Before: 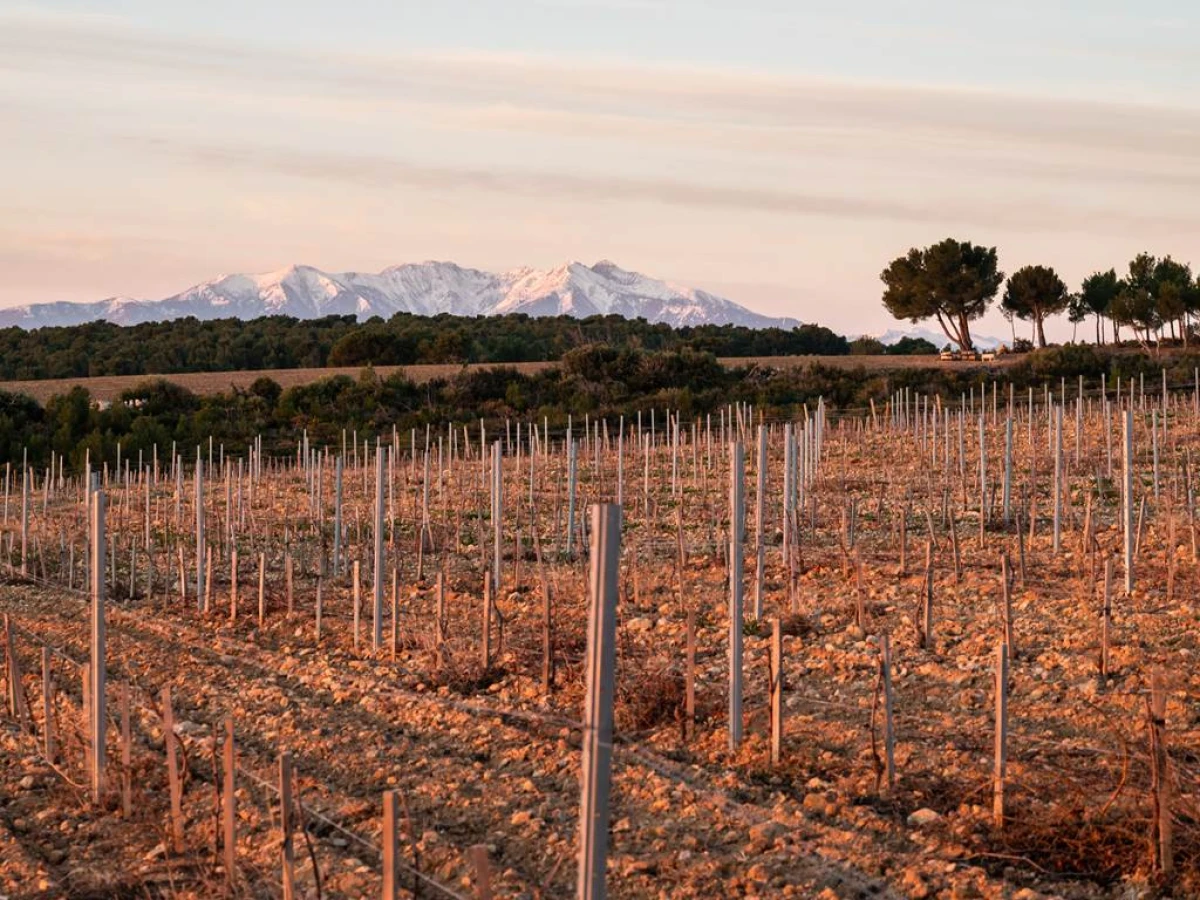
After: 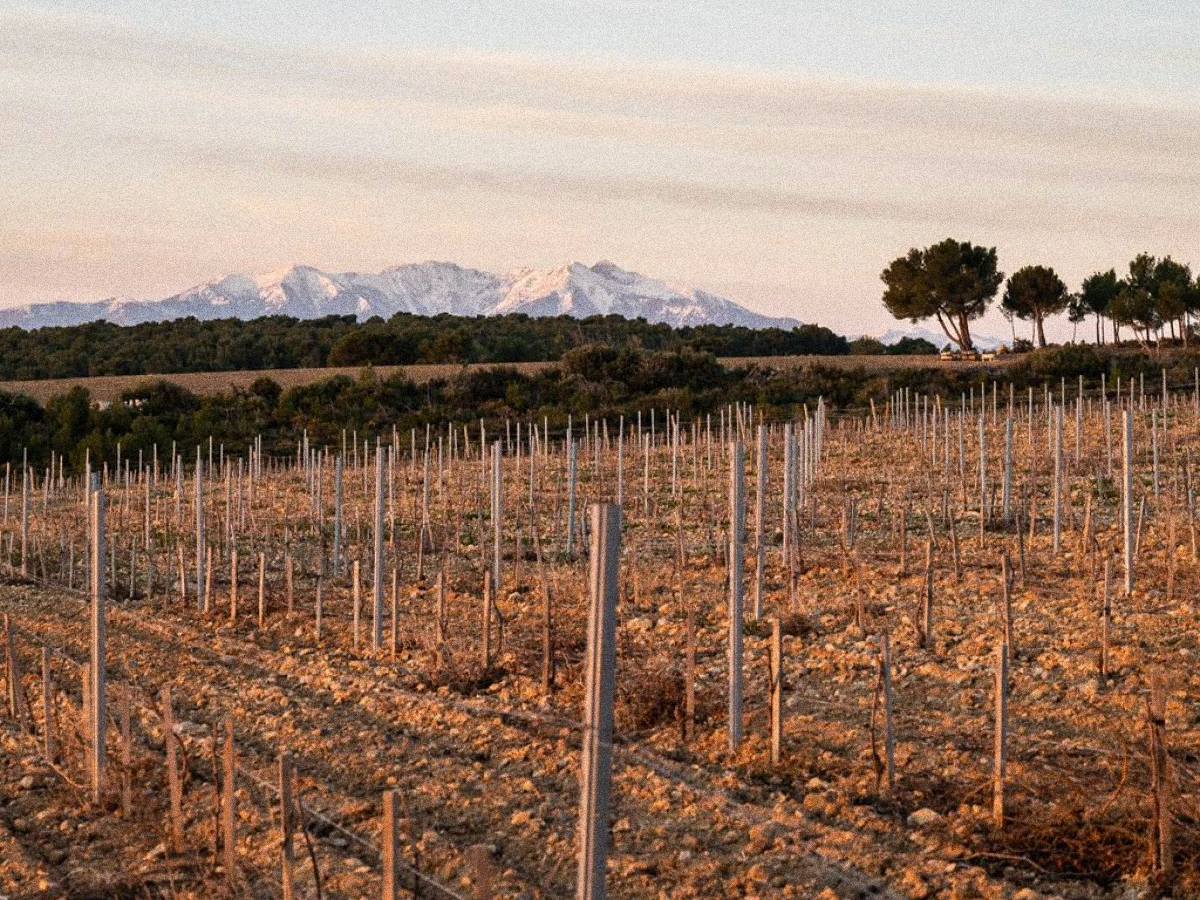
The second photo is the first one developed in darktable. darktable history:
white balance: emerald 1
grain: coarseness 14.49 ISO, strength 48.04%, mid-tones bias 35%
color contrast: green-magenta contrast 0.81
